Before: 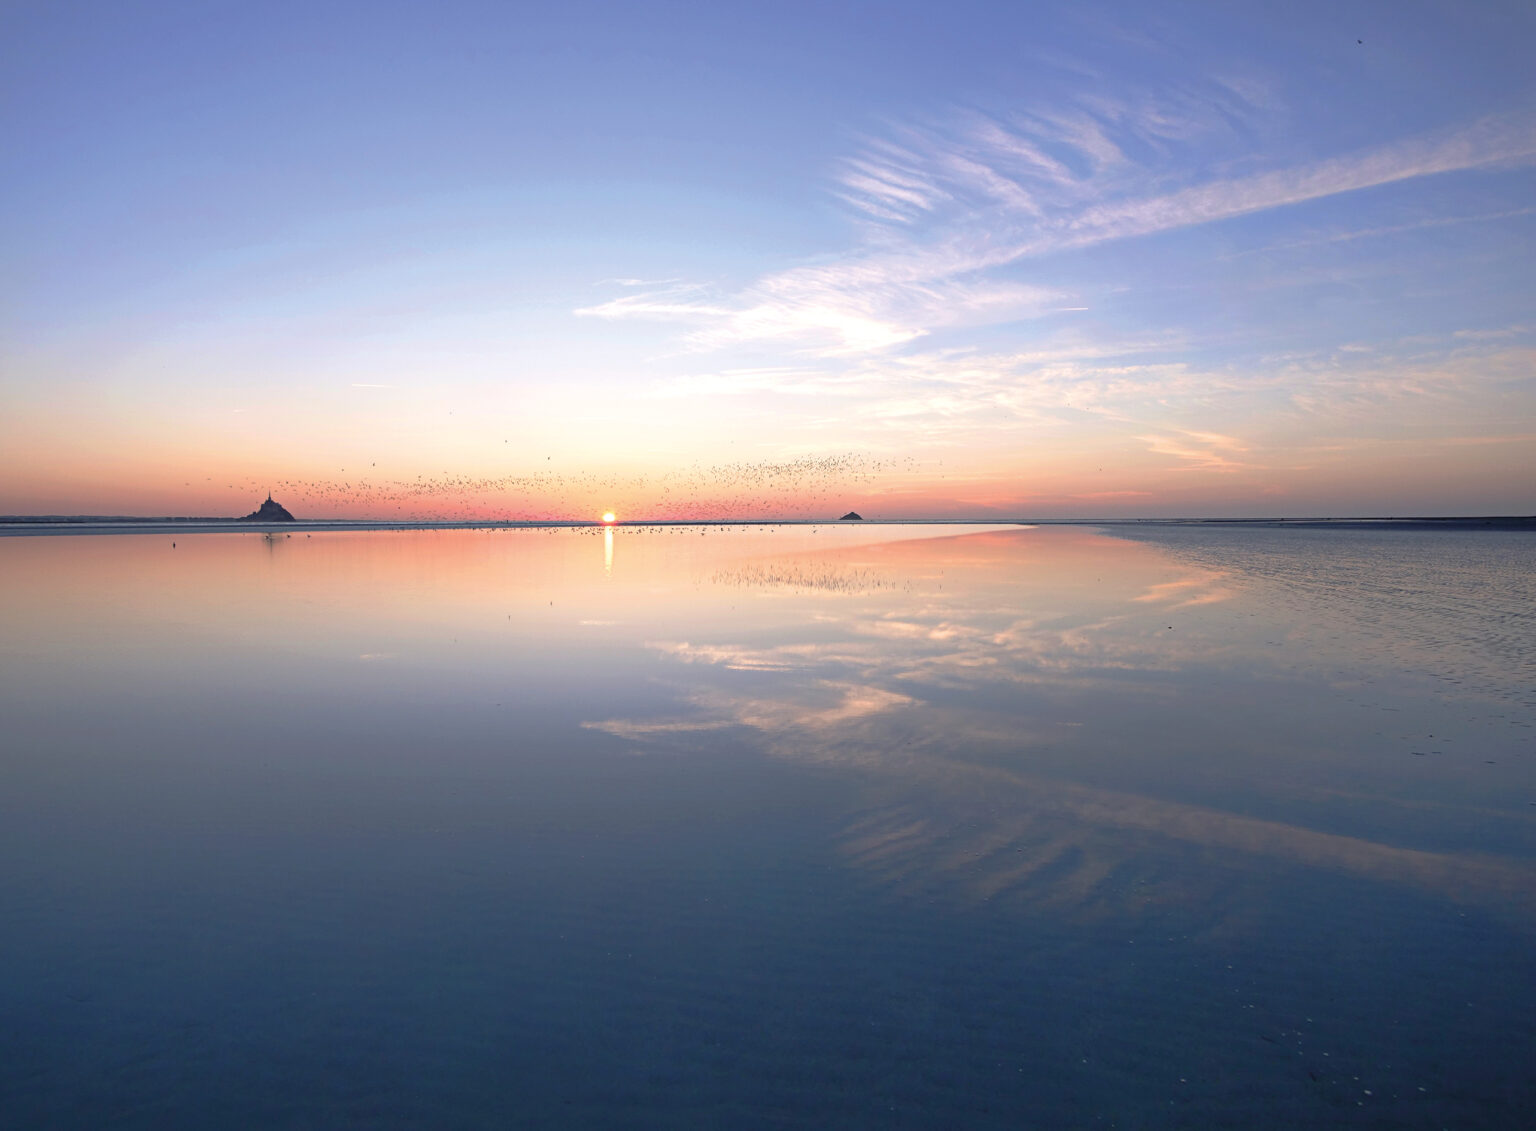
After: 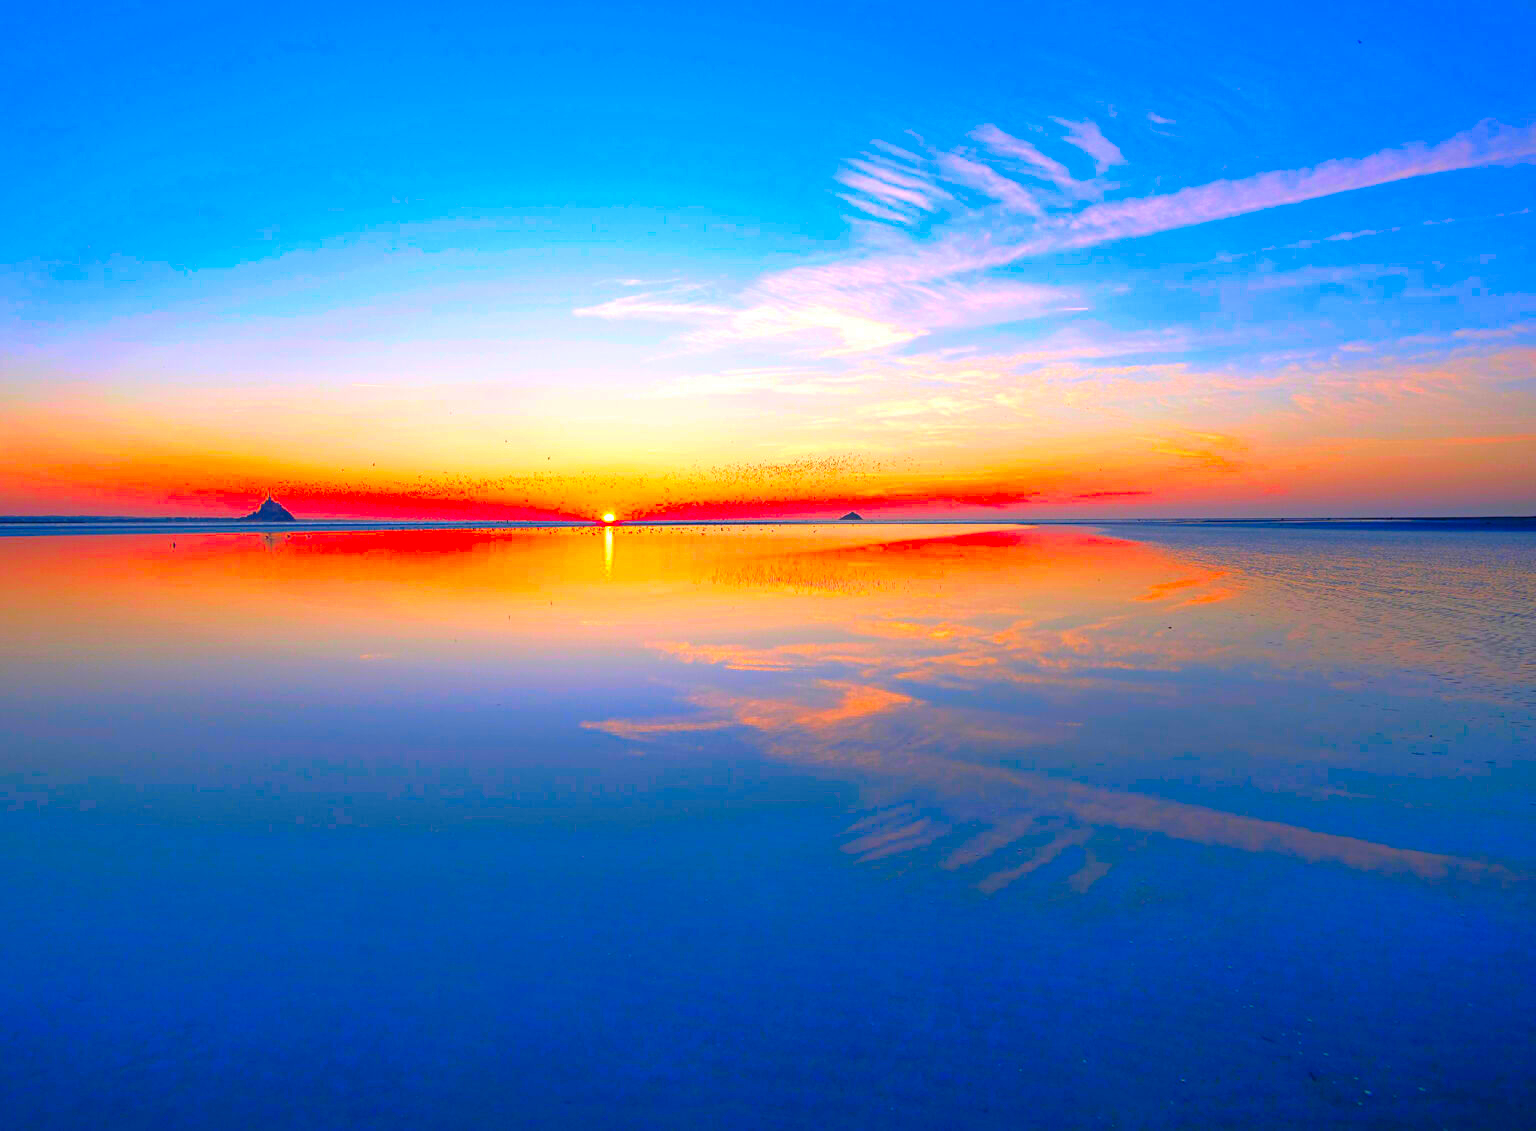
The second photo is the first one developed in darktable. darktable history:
color correction: highlights b* -0.02, saturation 2.97
color balance rgb: perceptual saturation grading › global saturation 29.856%
